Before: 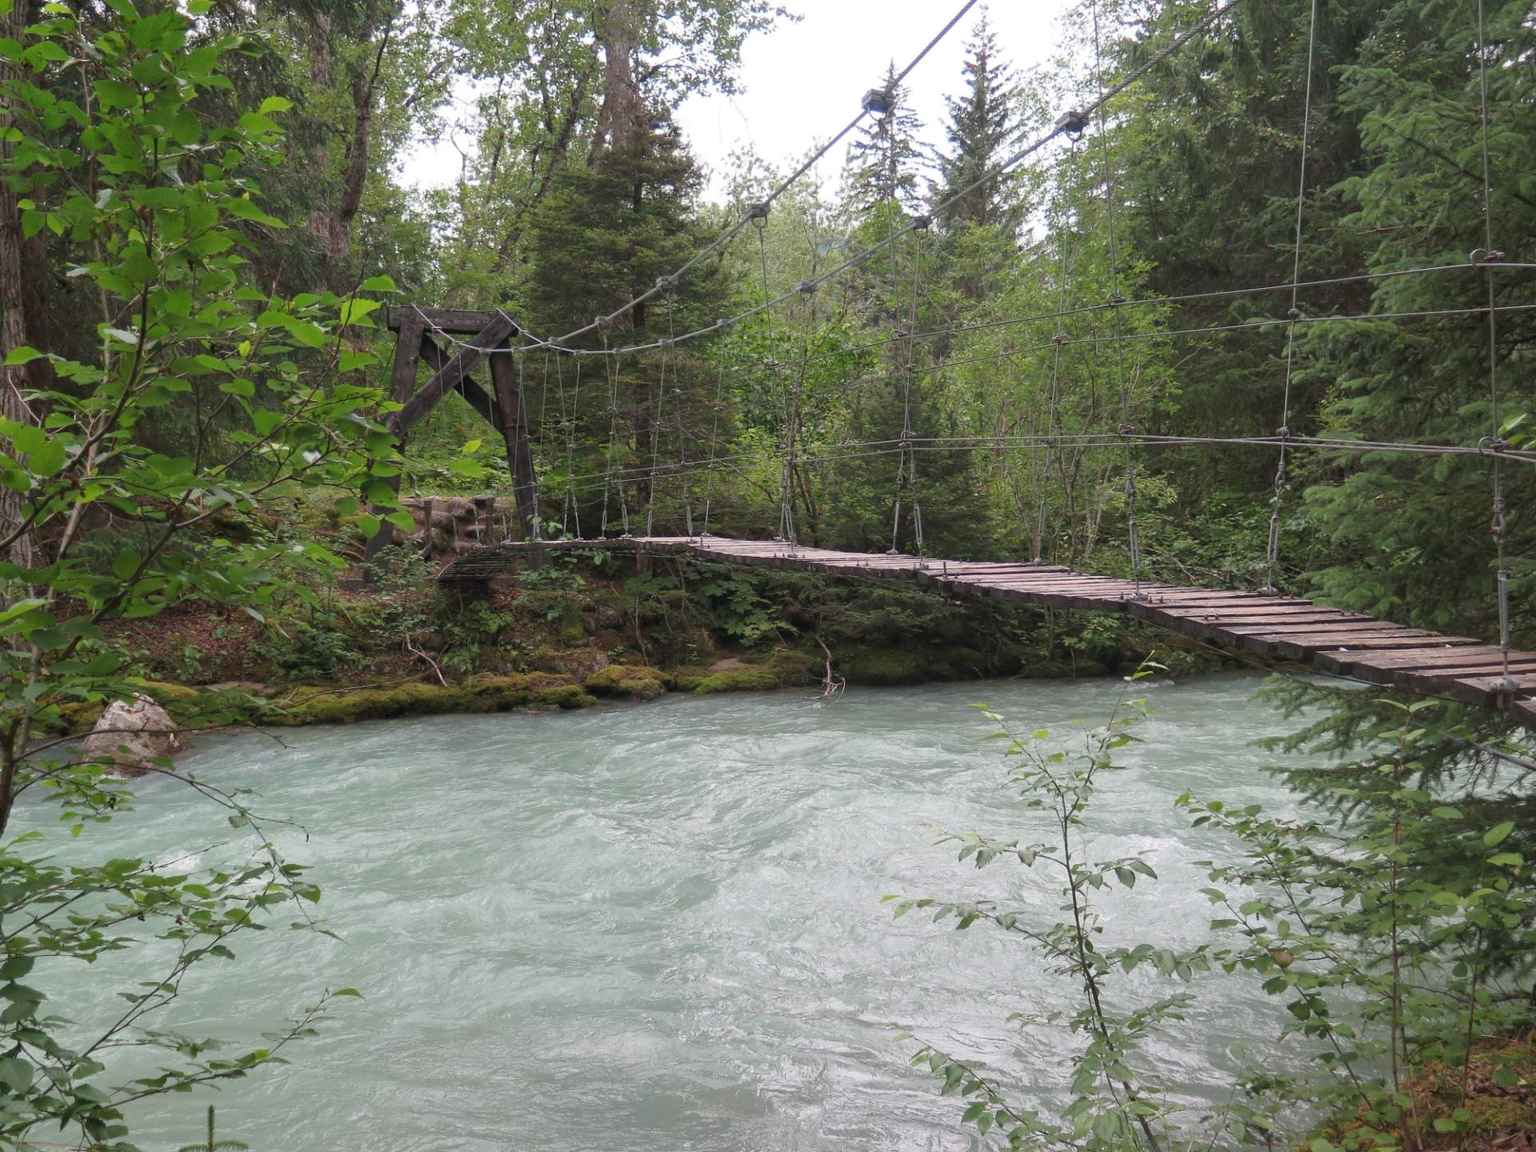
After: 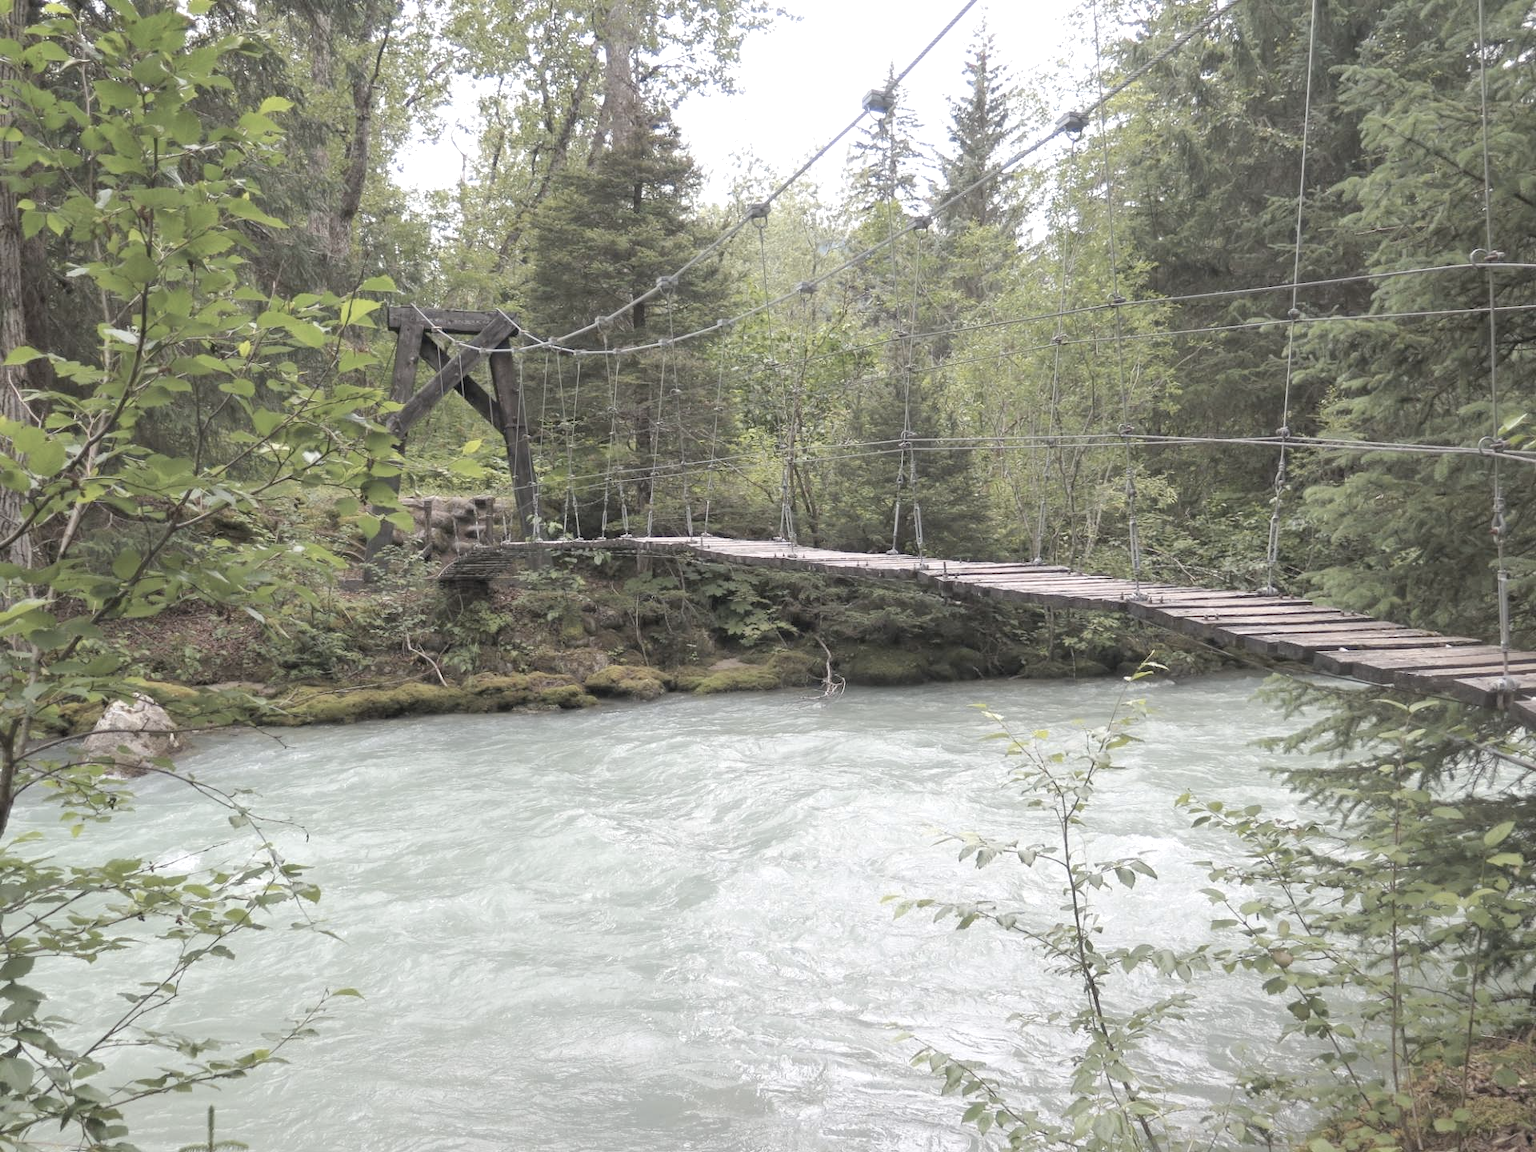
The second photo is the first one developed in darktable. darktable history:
color contrast: green-magenta contrast 0.85, blue-yellow contrast 1.25, unbound 0
exposure: black level correction 0.001, exposure 0.5 EV, compensate exposure bias true, compensate highlight preservation false
contrast brightness saturation: brightness 0.18, saturation -0.5
local contrast: mode bilateral grid, contrast 15, coarseness 36, detail 105%, midtone range 0.2
